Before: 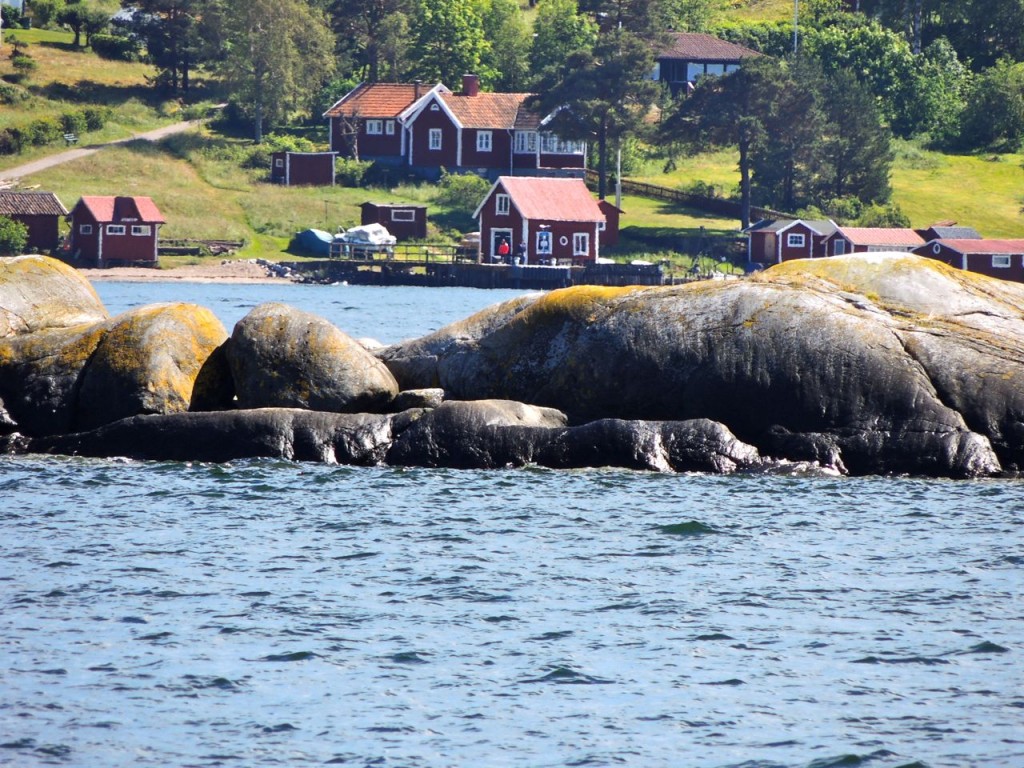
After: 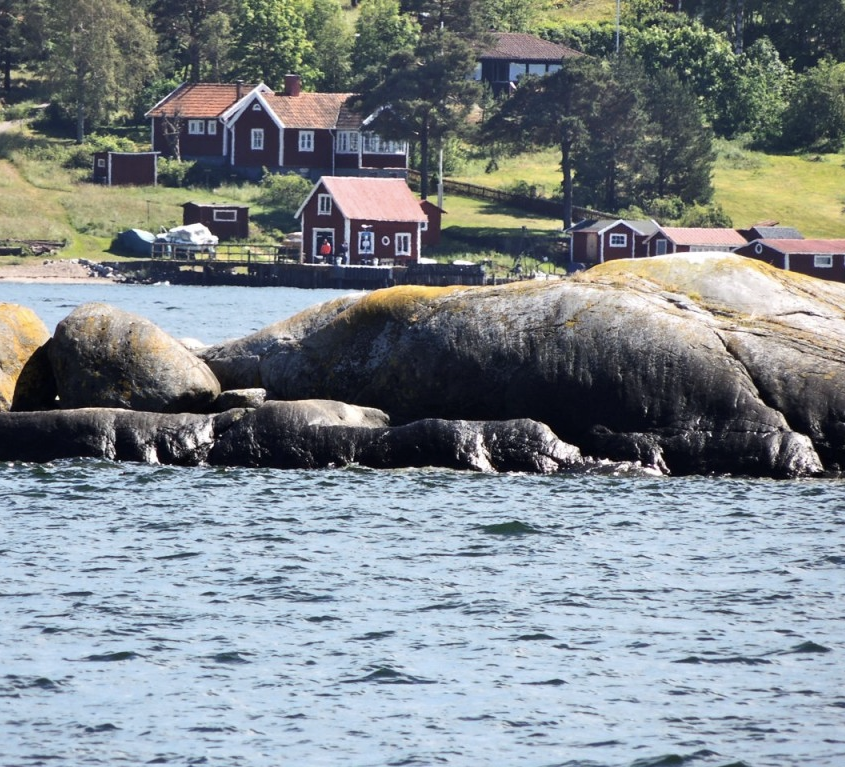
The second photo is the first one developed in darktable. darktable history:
crop: left 17.455%, bottom 0.032%
contrast brightness saturation: contrast 0.1, saturation -0.283
